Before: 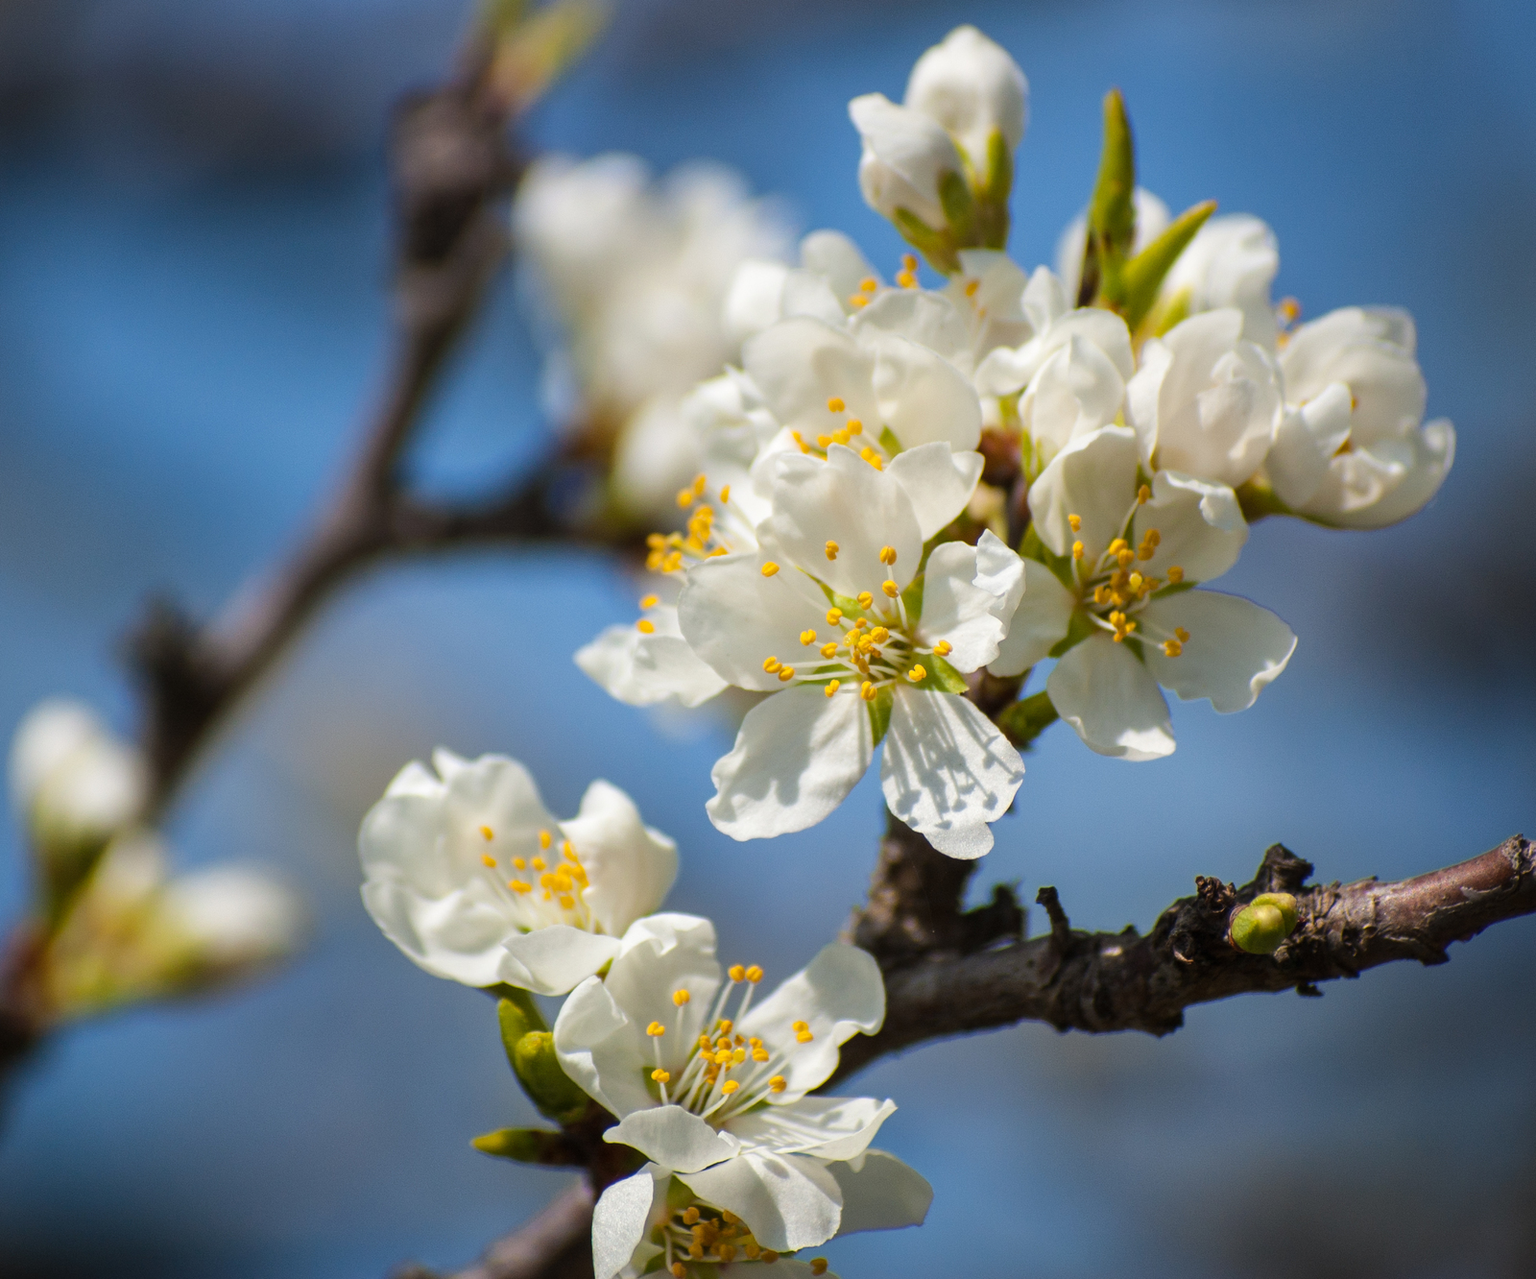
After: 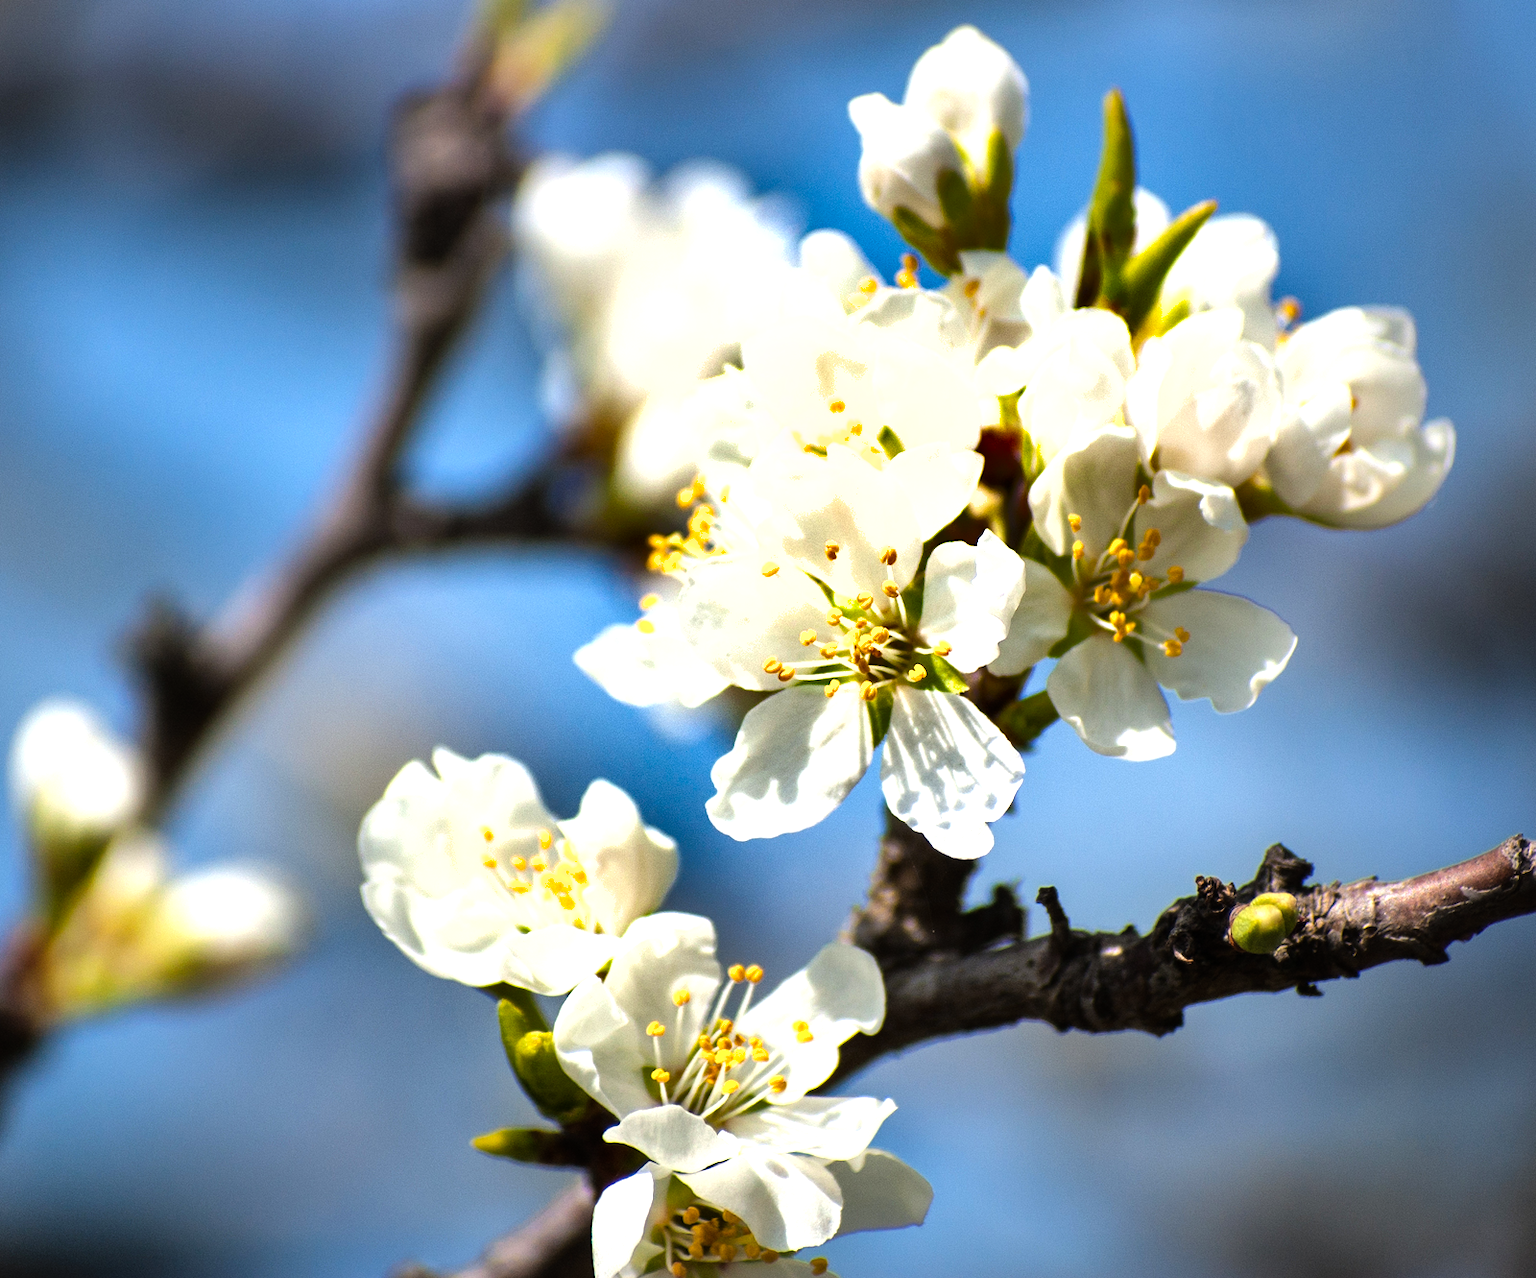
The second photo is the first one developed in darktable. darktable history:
shadows and highlights: shadows 59.17, highlights -60.46, soften with gaussian
tone equalizer: -8 EV -1.05 EV, -7 EV -0.999 EV, -6 EV -0.854 EV, -5 EV -0.606 EV, -3 EV 0.558 EV, -2 EV 0.882 EV, -1 EV 1.01 EV, +0 EV 1.07 EV
levels: mode automatic, levels [0.012, 0.367, 0.697]
